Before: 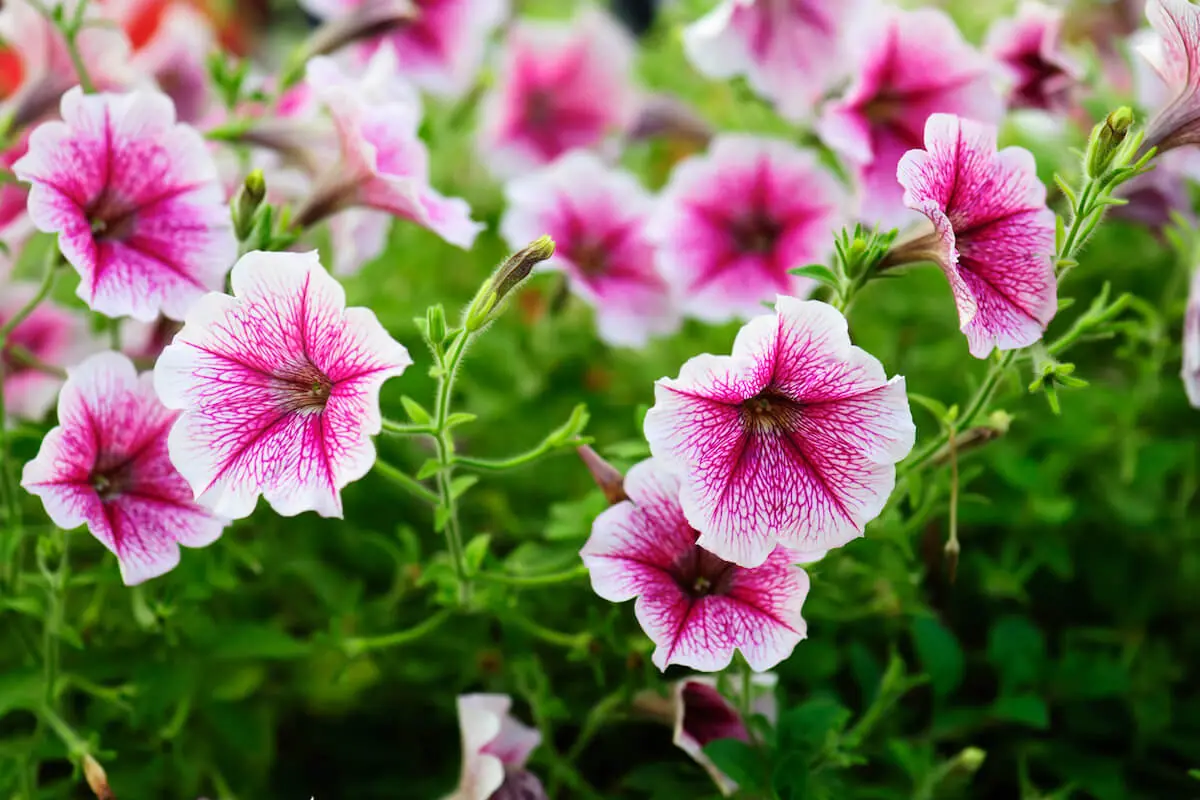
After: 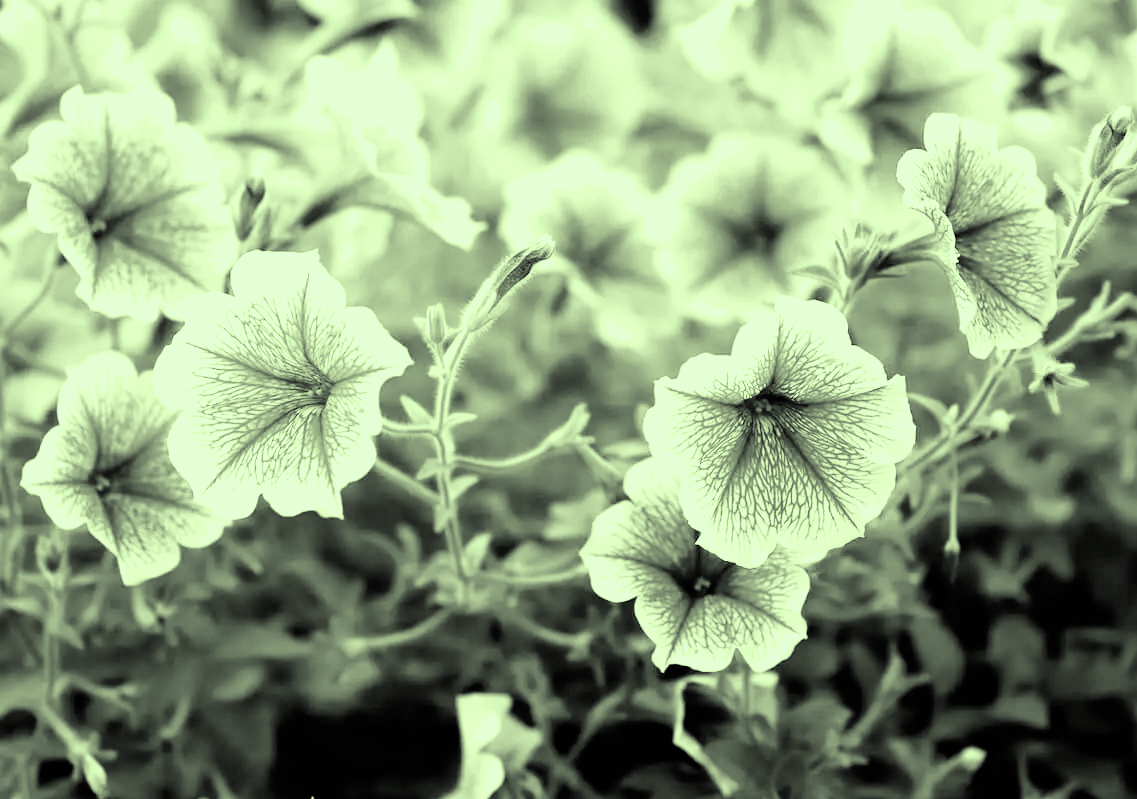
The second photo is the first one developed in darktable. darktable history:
exposure: black level correction 0, exposure 0.686 EV, compensate highlight preservation false
filmic rgb: black relative exposure -11.9 EV, white relative exposure 5.45 EV, hardness 4.5, latitude 49.94%, contrast 1.145
crop and rotate: left 0%, right 5.222%
color correction: highlights a* -10.75, highlights b* 9.93, saturation 1.71
color balance rgb: highlights gain › luminance 6.509%, highlights gain › chroma 2.587%, highlights gain › hue 90.84°, linear chroma grading › mid-tones 7.838%, perceptual saturation grading › global saturation 25.651%, perceptual brilliance grading › global brilliance 9.586%, perceptual brilliance grading › shadows 14.779%, global vibrance 20%
tone equalizer: -7 EV 0.111 EV
color calibration: output gray [0.714, 0.278, 0, 0], illuminant as shot in camera, x 0.377, y 0.393, temperature 4169.01 K
